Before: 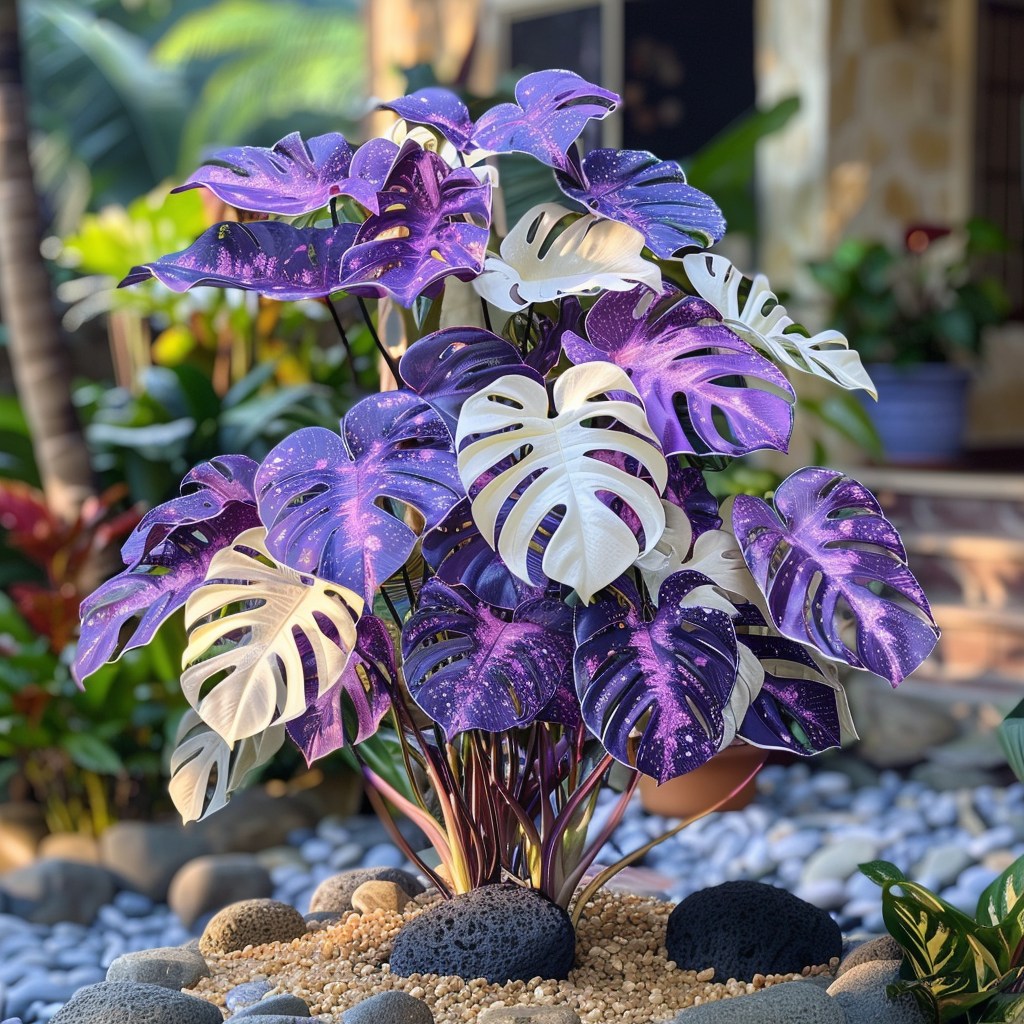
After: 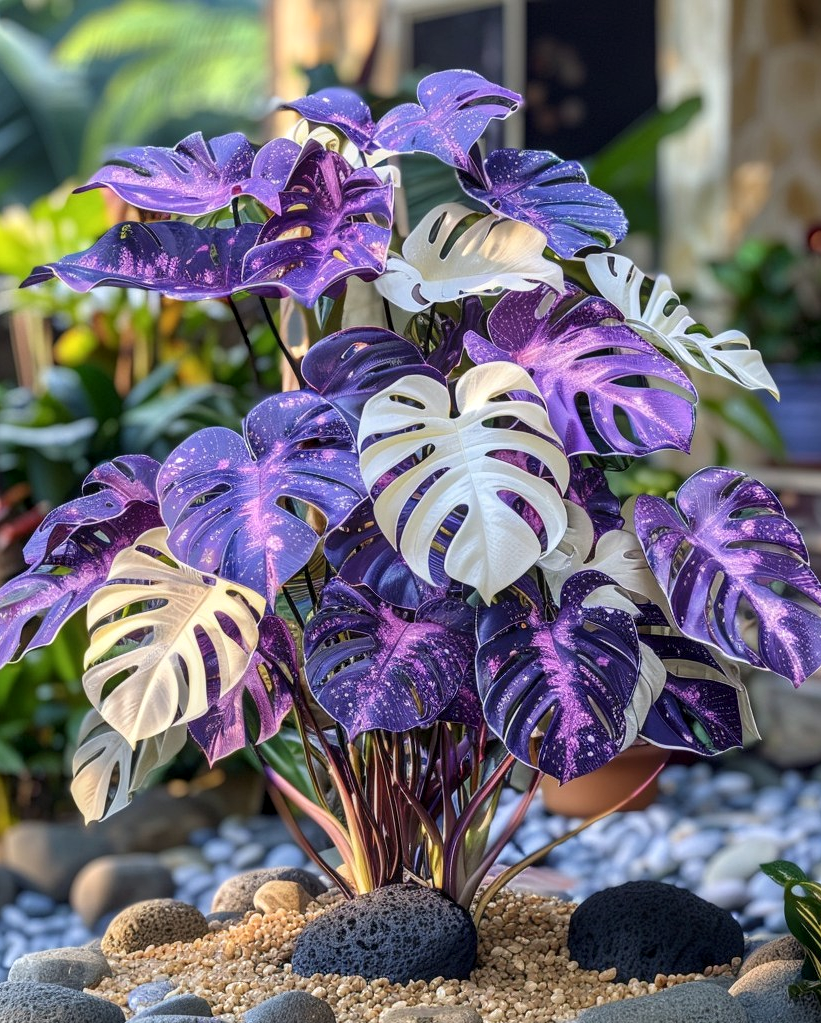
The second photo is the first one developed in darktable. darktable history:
local contrast: on, module defaults
crop and rotate: left 9.597%, right 10.195%
